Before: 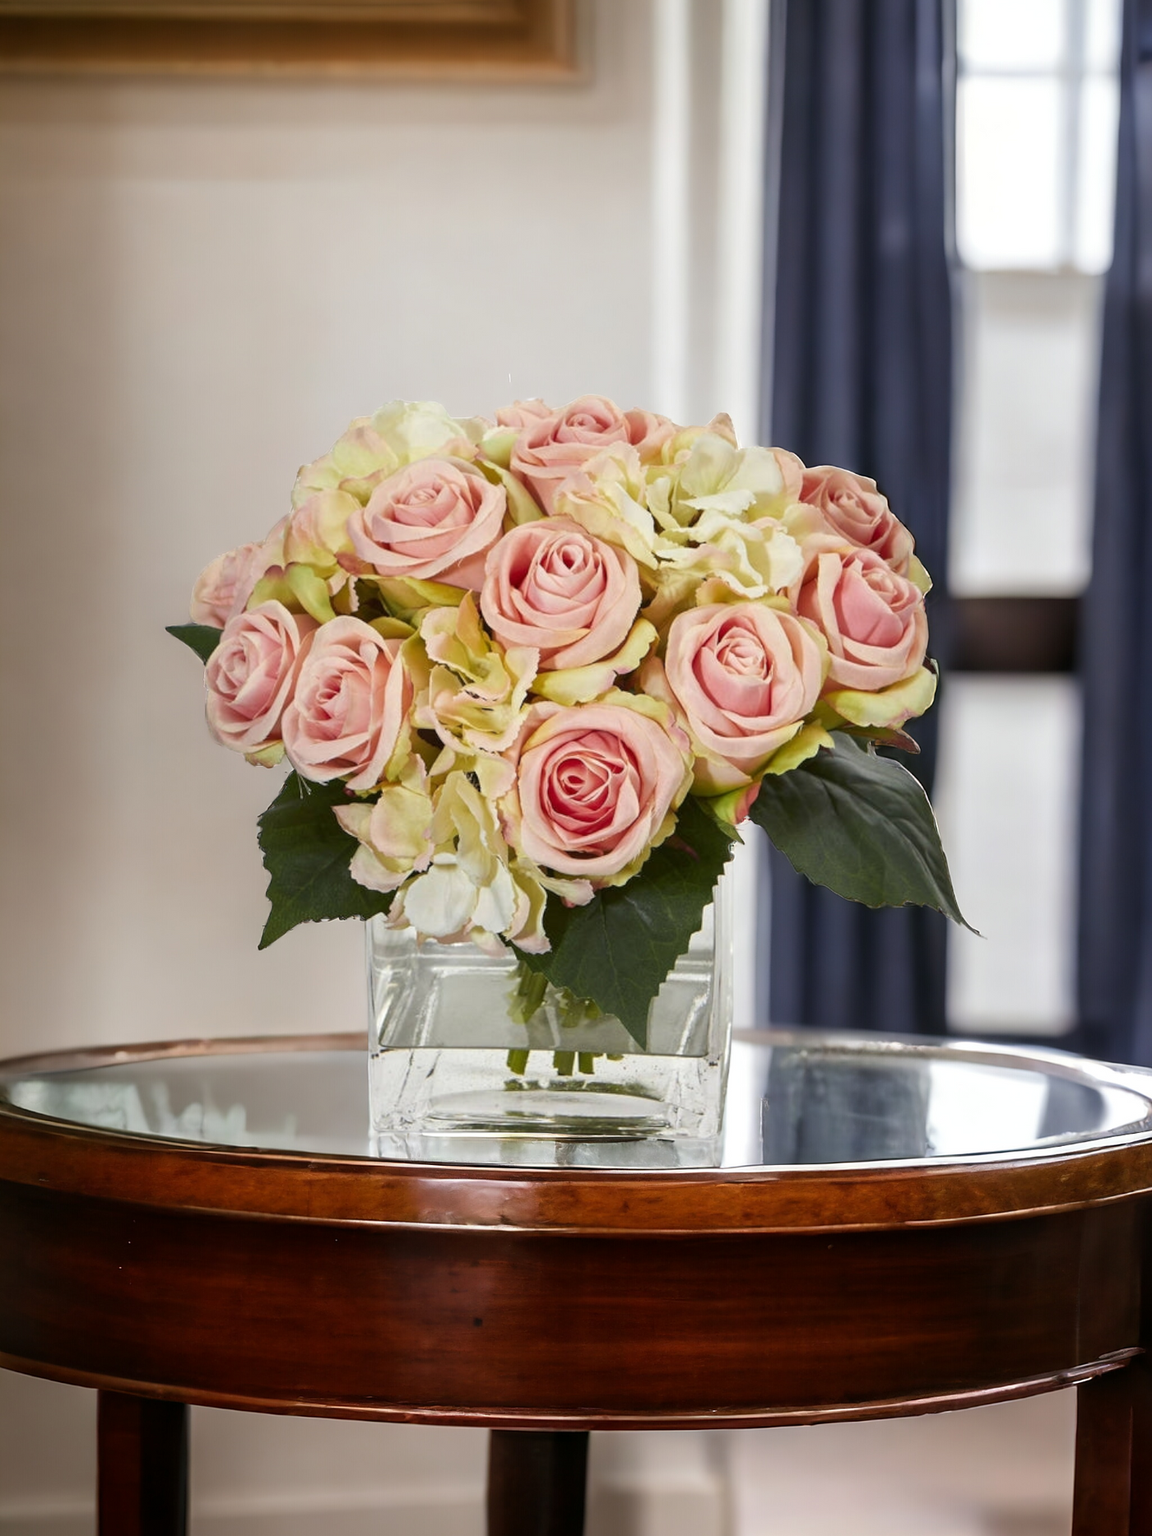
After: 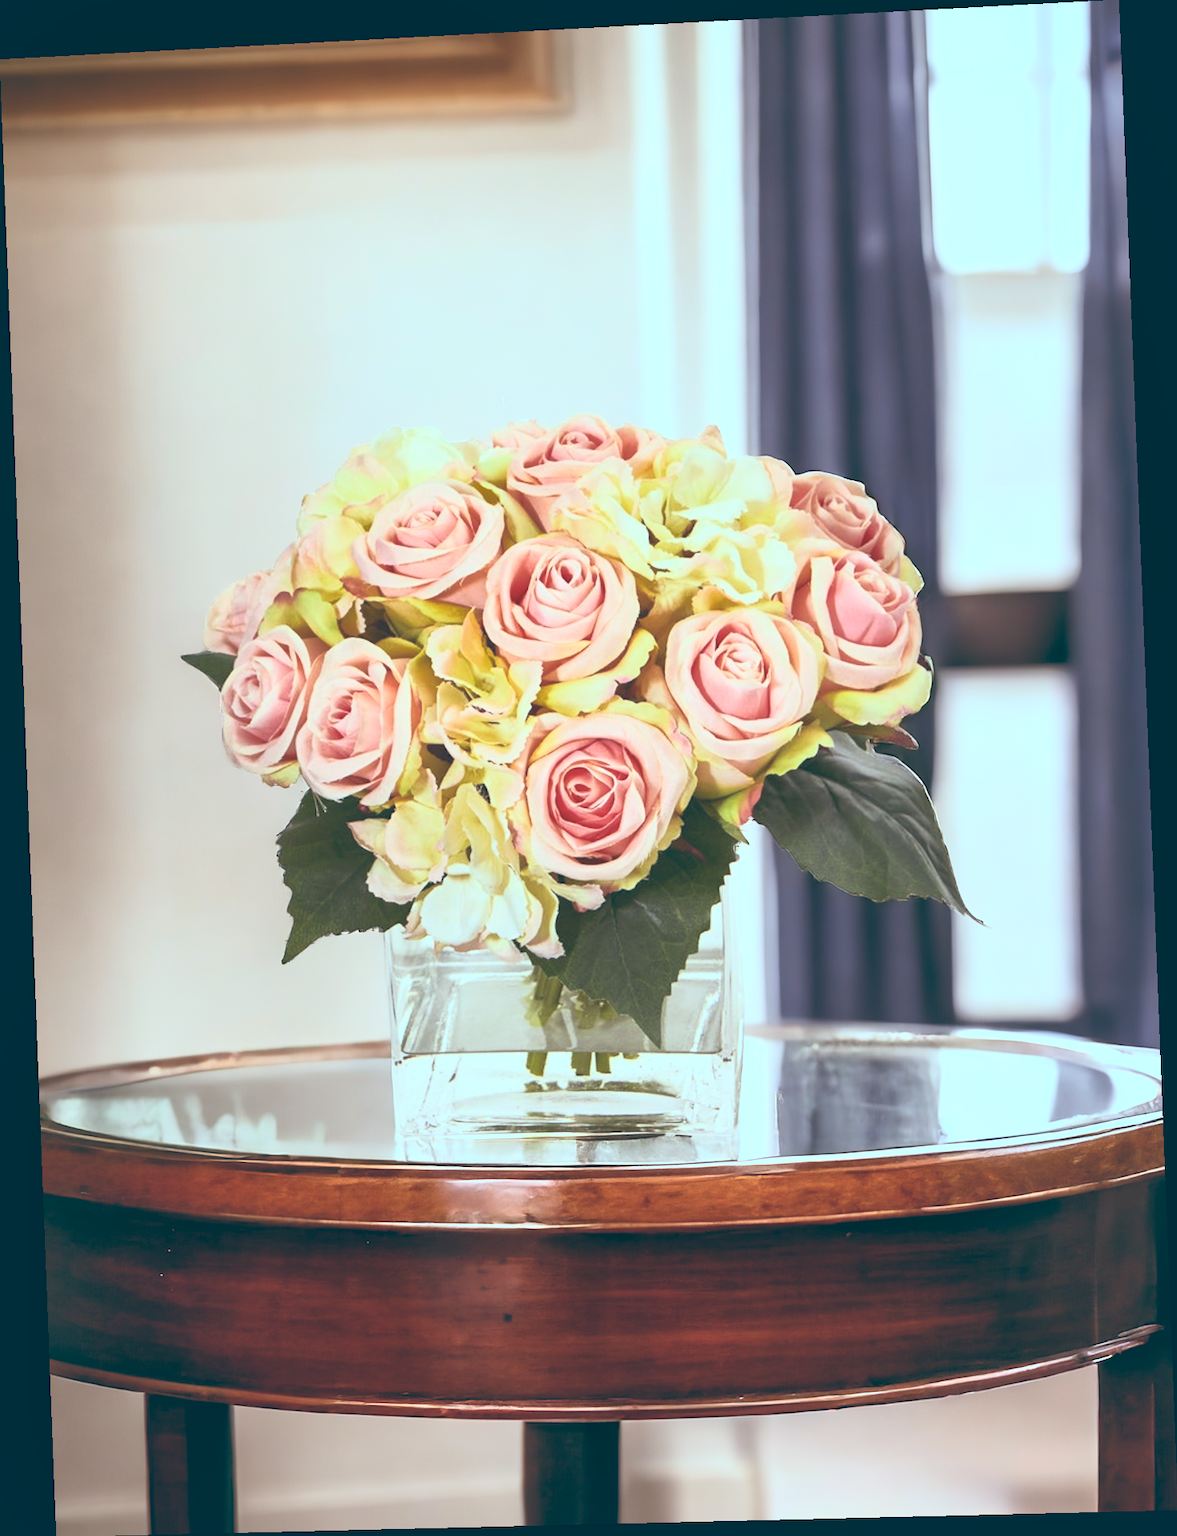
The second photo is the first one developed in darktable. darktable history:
shadows and highlights: on, module defaults
rotate and perspective: rotation -2.22°, lens shift (horizontal) -0.022, automatic cropping off
contrast brightness saturation: contrast 0.39, brightness 0.53
color balance: lift [1.003, 0.993, 1.001, 1.007], gamma [1.018, 1.072, 0.959, 0.928], gain [0.974, 0.873, 1.031, 1.127]
